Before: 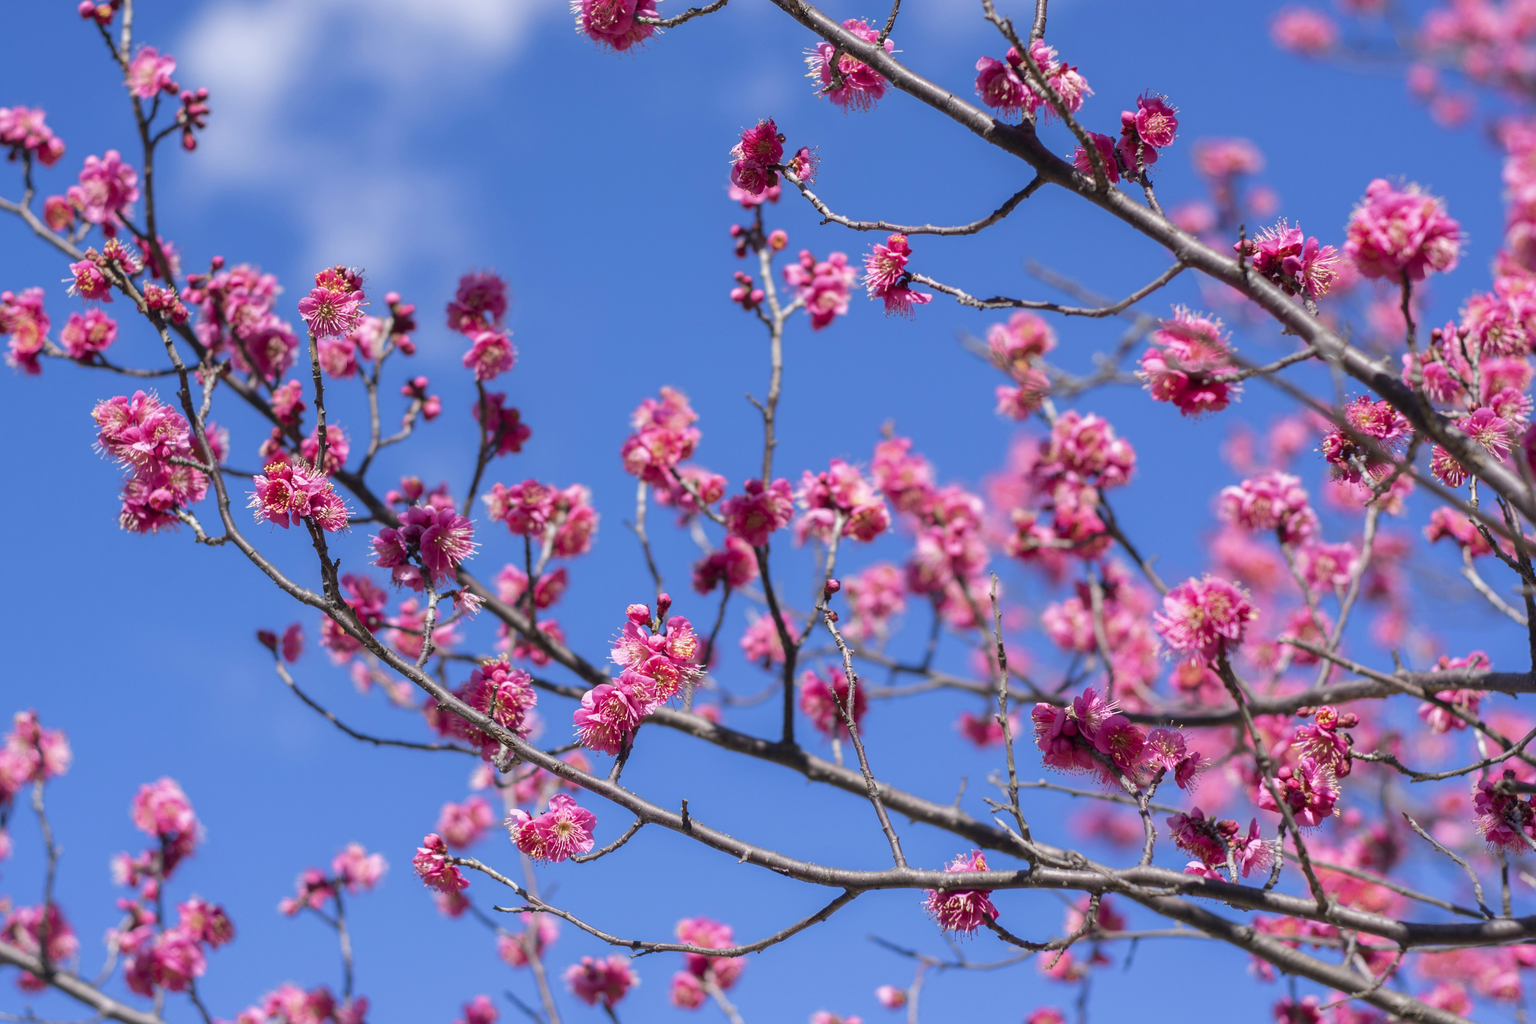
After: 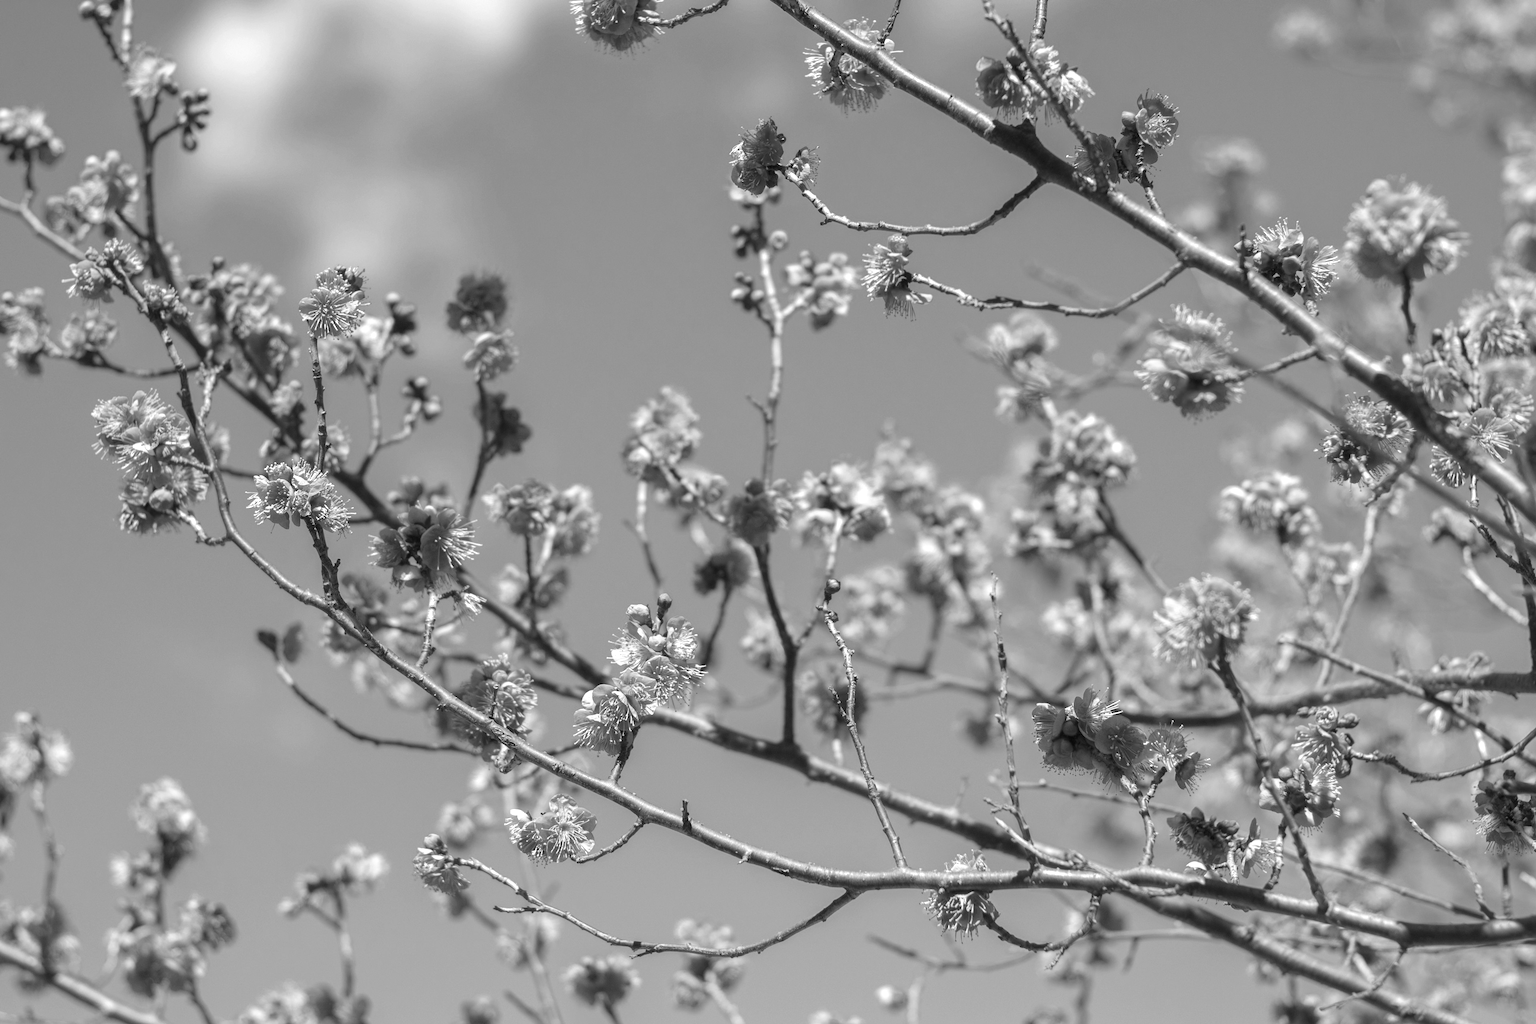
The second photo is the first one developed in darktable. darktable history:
monochrome: on, module defaults
exposure: exposure 0.559 EV, compensate highlight preservation false
